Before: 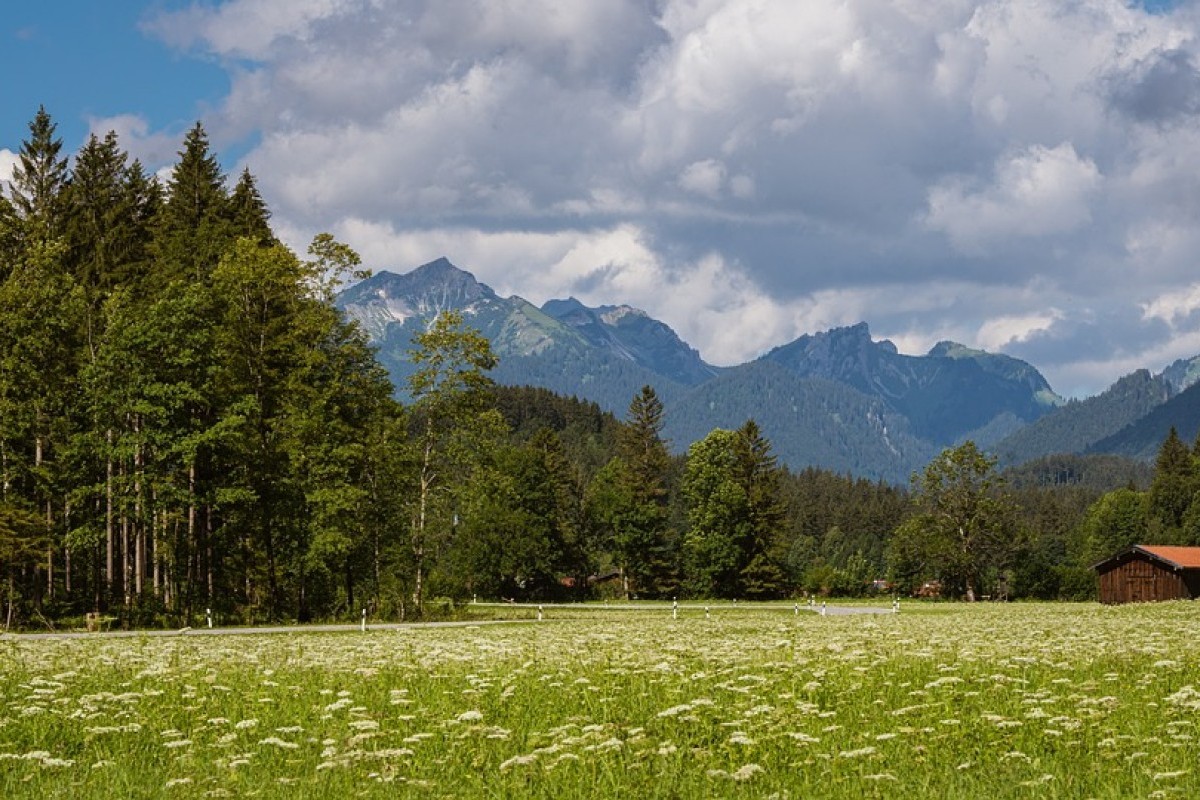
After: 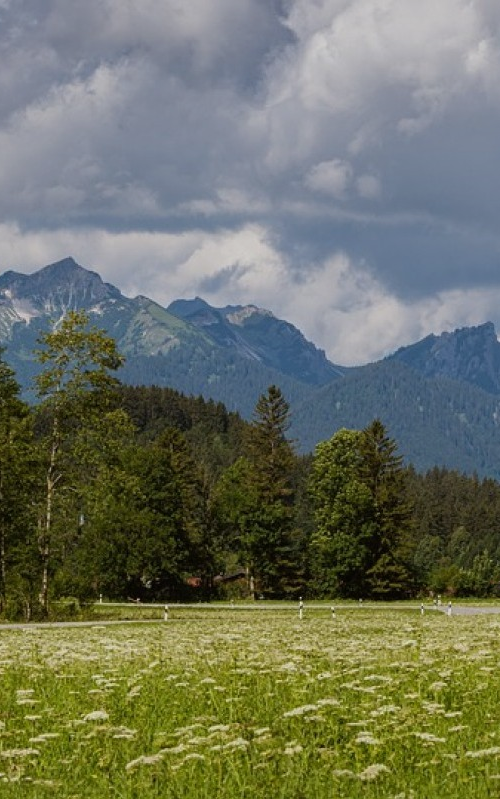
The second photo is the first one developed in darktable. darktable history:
shadows and highlights: shadows 5, soften with gaussian
exposure: exposure -0.36 EV, compensate highlight preservation false
crop: left 31.229%, right 27.105%
